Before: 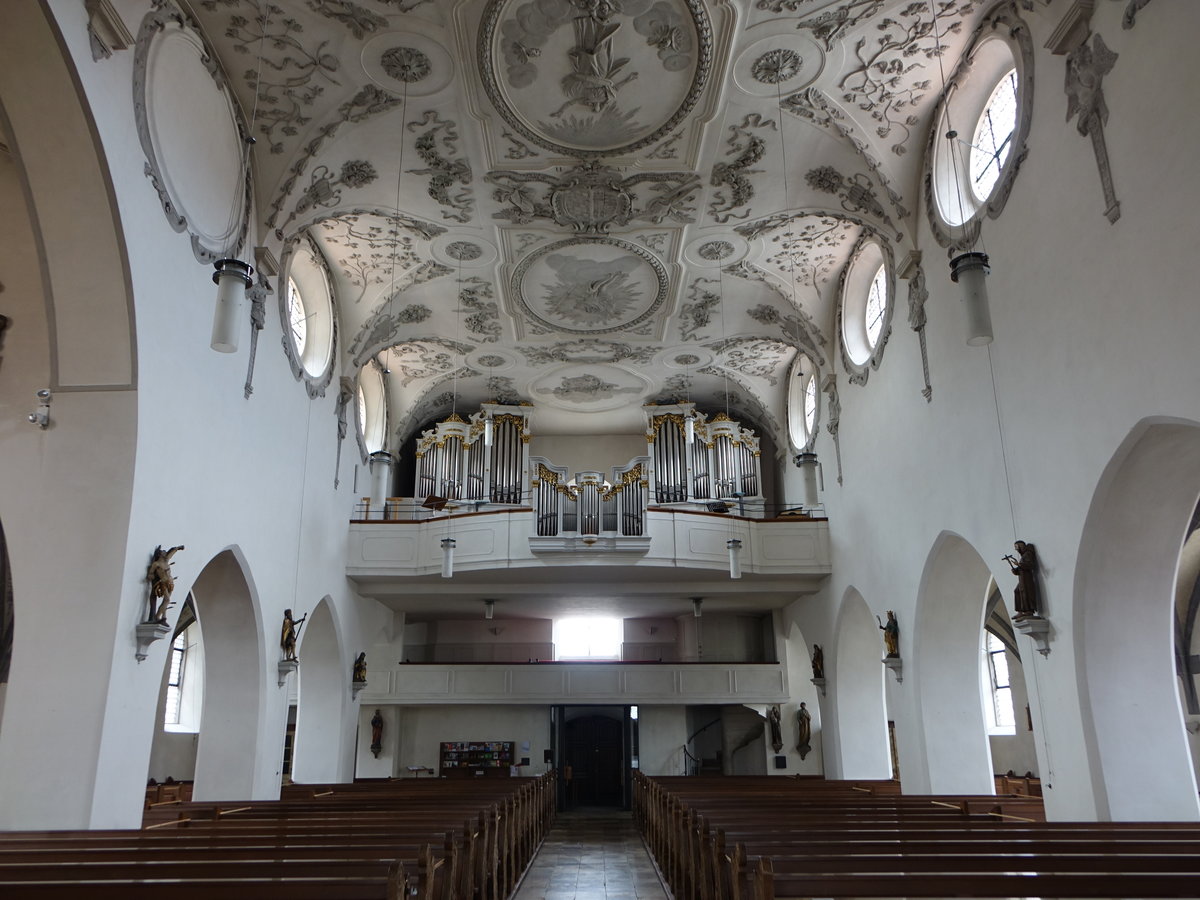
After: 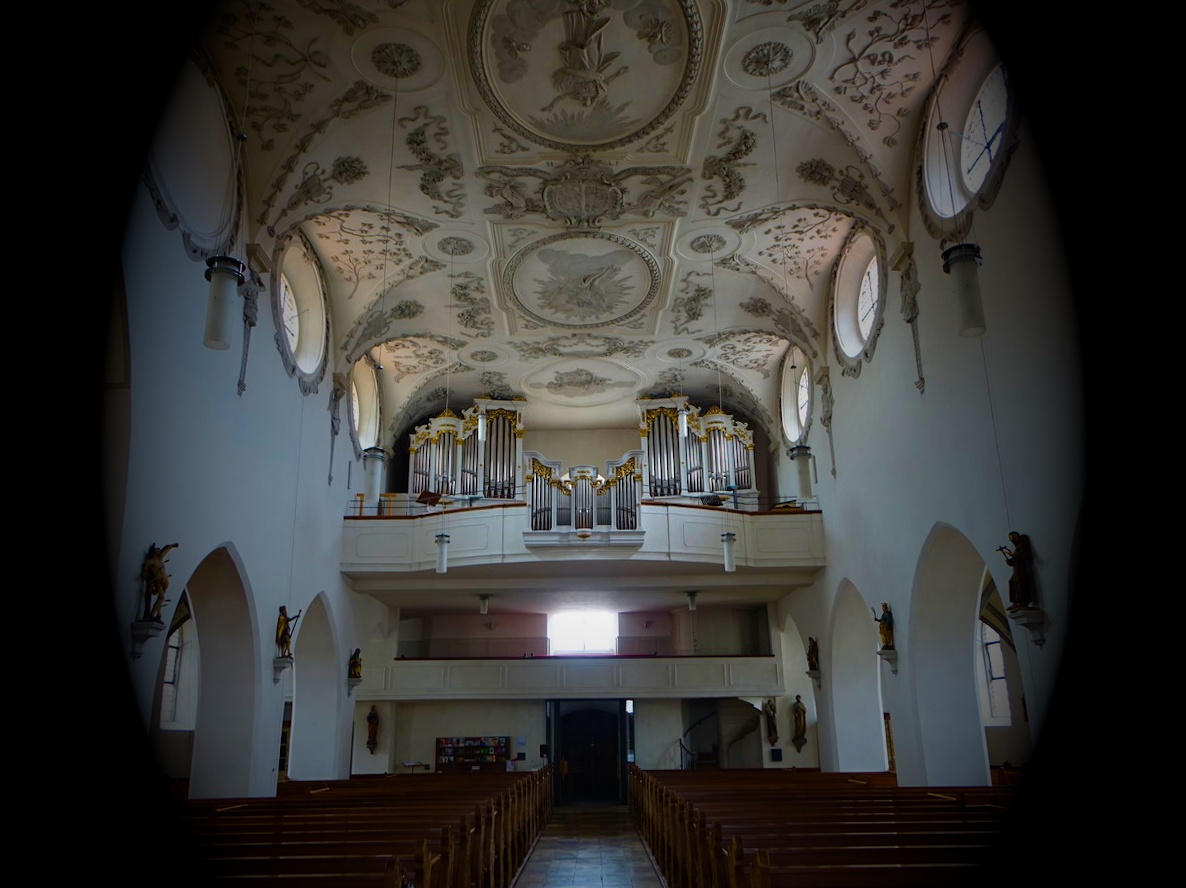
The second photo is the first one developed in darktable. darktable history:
velvia: on, module defaults
color balance rgb: perceptual saturation grading › global saturation 30%, global vibrance 30%
rotate and perspective: rotation -0.45°, automatic cropping original format, crop left 0.008, crop right 0.992, crop top 0.012, crop bottom 0.988
vignetting: fall-off start 15.9%, fall-off radius 100%, brightness -1, saturation 0.5, width/height ratio 0.719
